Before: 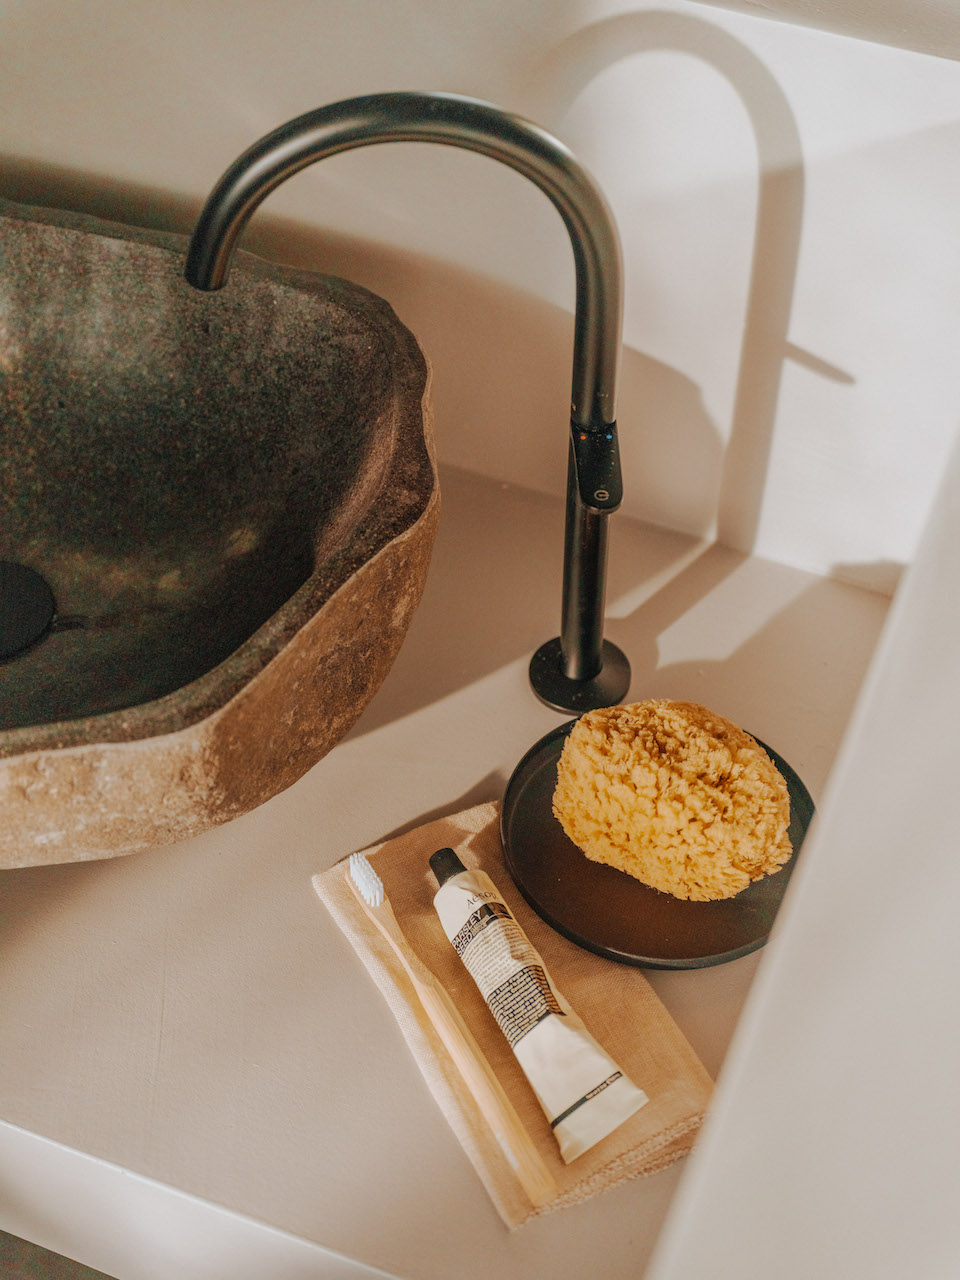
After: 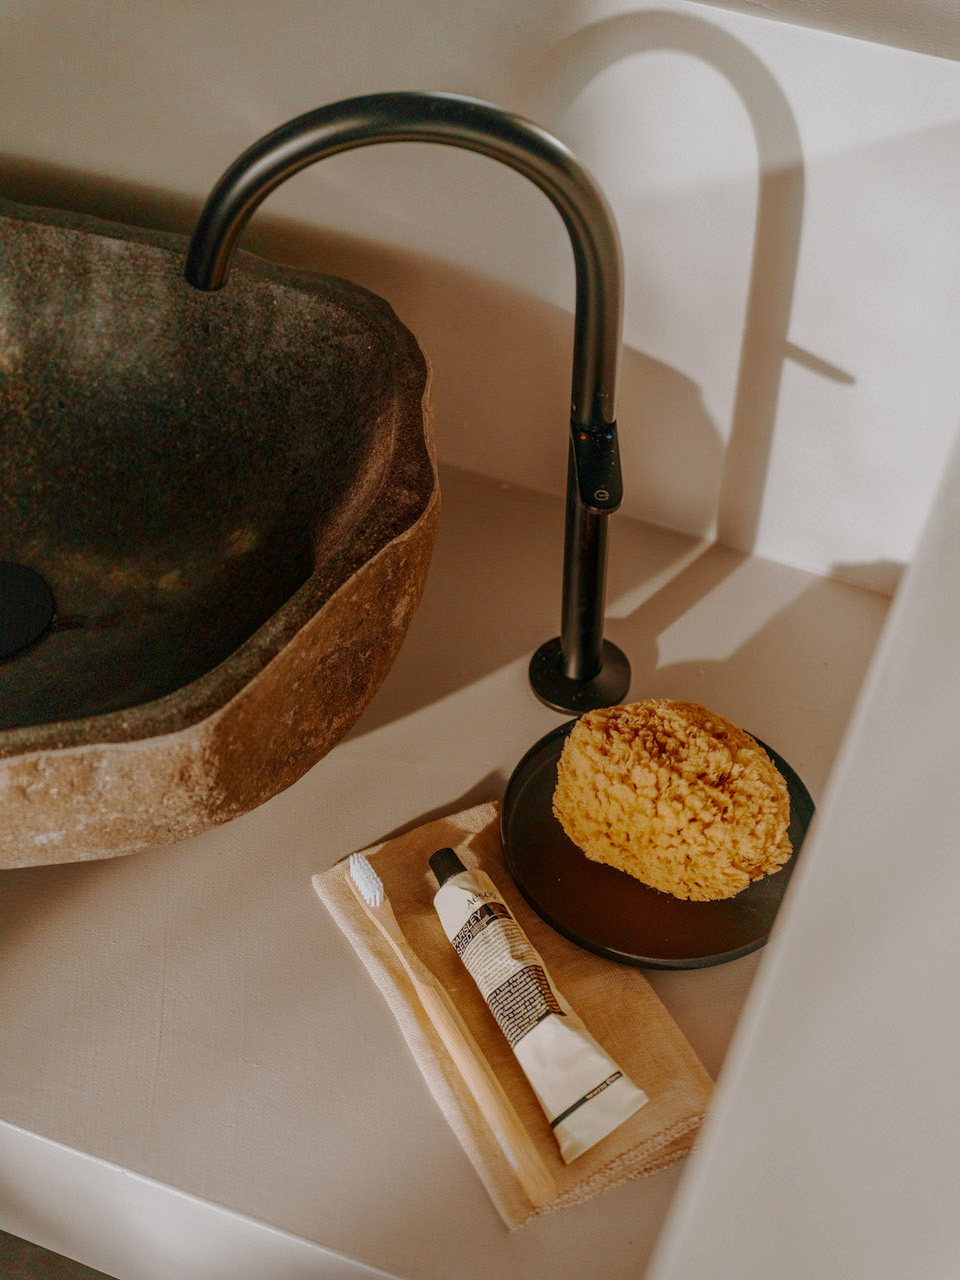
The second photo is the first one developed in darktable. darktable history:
color correction: saturation 0.98
contrast brightness saturation: brightness -0.2, saturation 0.08
